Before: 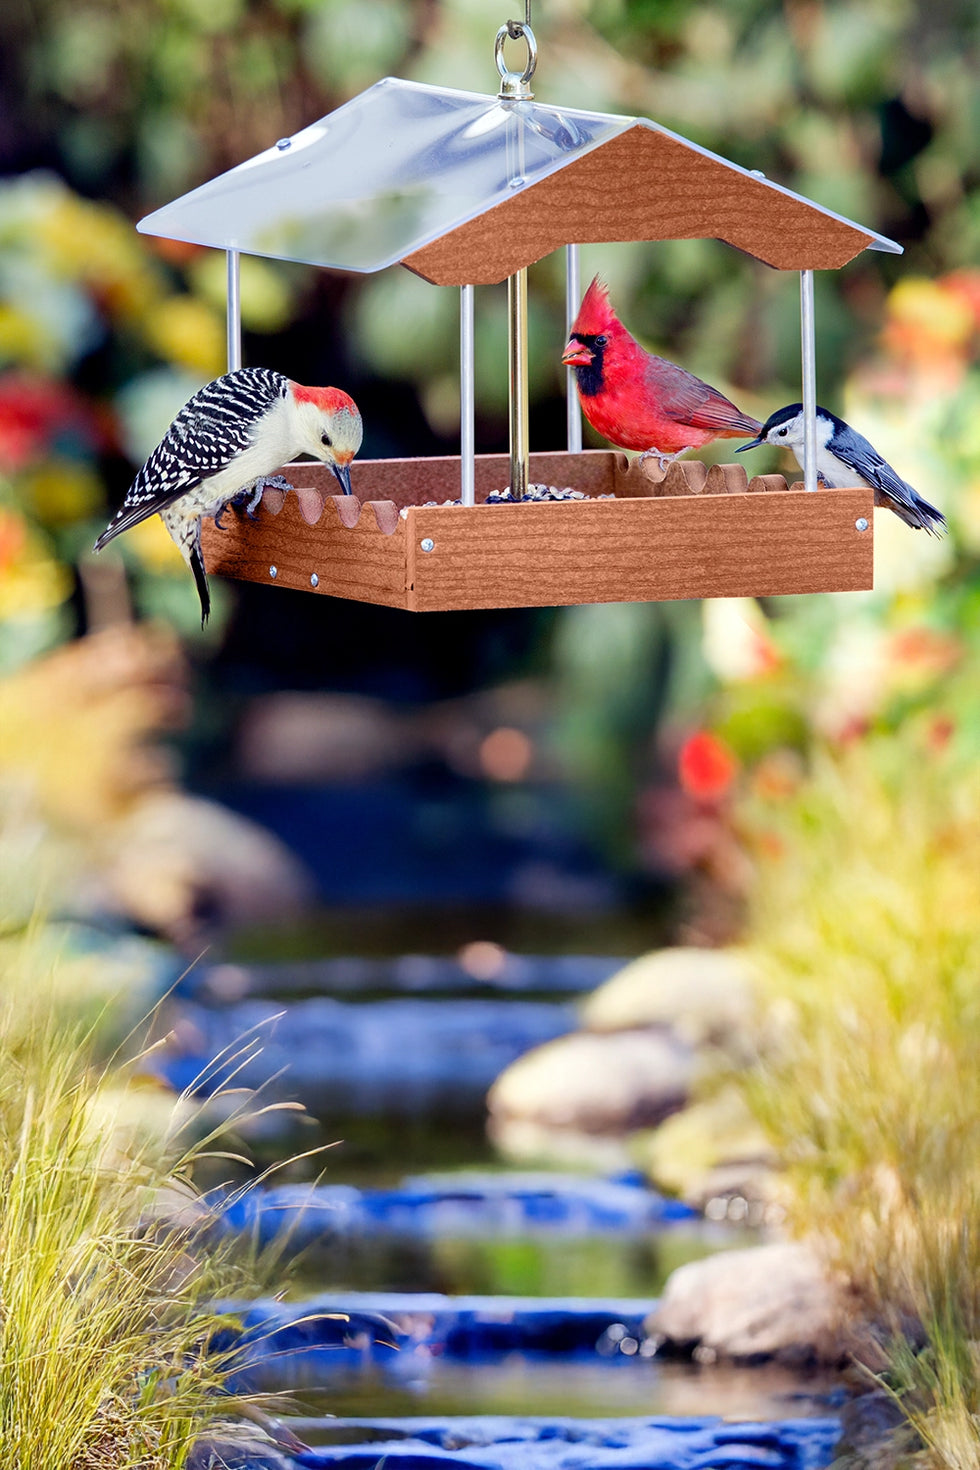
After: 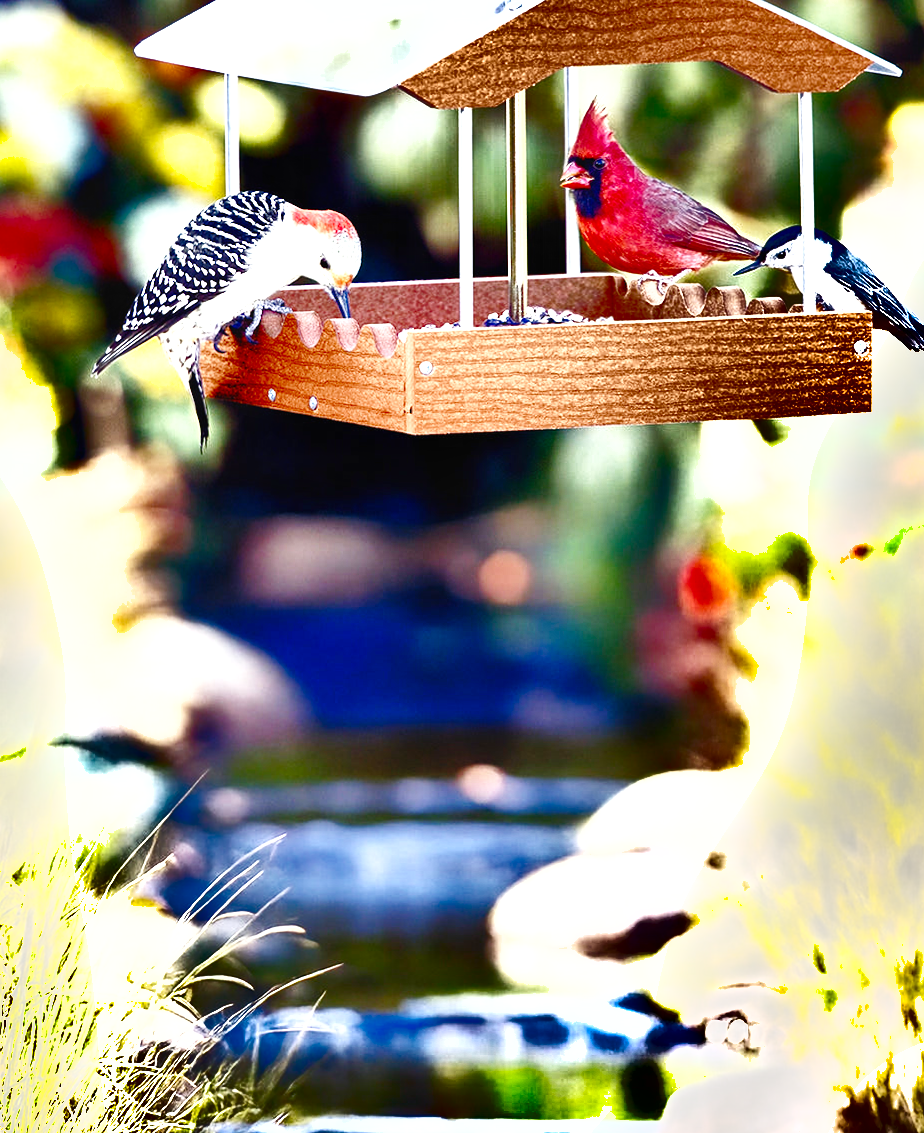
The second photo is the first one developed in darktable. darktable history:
contrast equalizer: octaves 7, y [[0.439, 0.44, 0.442, 0.457, 0.493, 0.498], [0.5 ×6], [0.5 ×6], [0 ×6], [0 ×6]]
base curve: curves: ch0 [(0, 0) (0.032, 0.025) (0.121, 0.166) (0.206, 0.329) (0.605, 0.79) (1, 1)], preserve colors none
shadows and highlights: shadows 17.36, highlights -83.33, soften with gaussian
exposure: black level correction 0, exposure 1.2 EV, compensate highlight preservation false
tone curve: curves: ch0 [(0, 0) (0.797, 0.684) (1, 1)], color space Lab, independent channels, preserve colors none
levels: levels [0, 0.476, 0.951]
crop and rotate: angle 0.081°, top 12.026%, right 5.462%, bottom 10.71%
